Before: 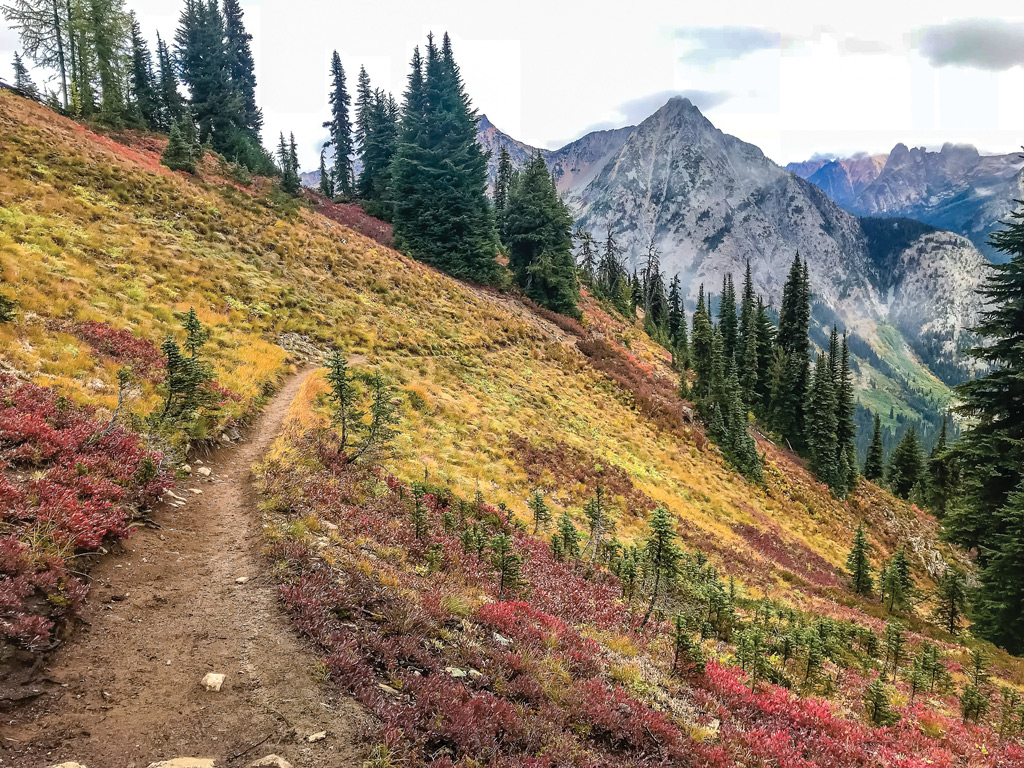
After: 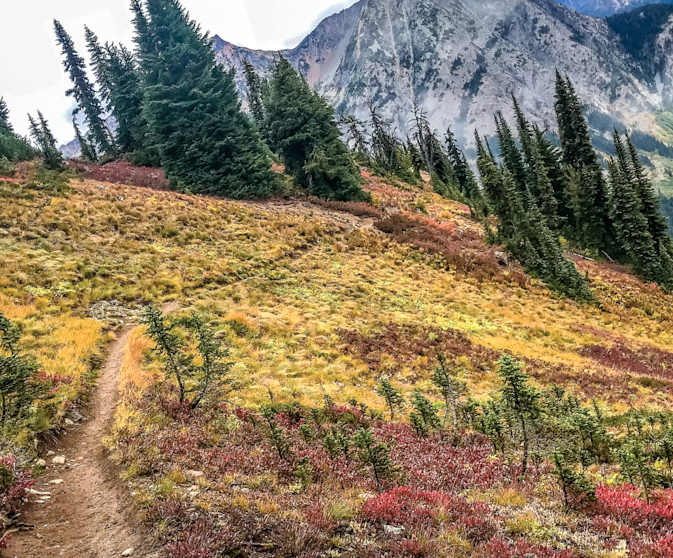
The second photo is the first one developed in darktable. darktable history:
crop and rotate: angle 17.8°, left 6.873%, right 3.76%, bottom 1.143%
local contrast: on, module defaults
